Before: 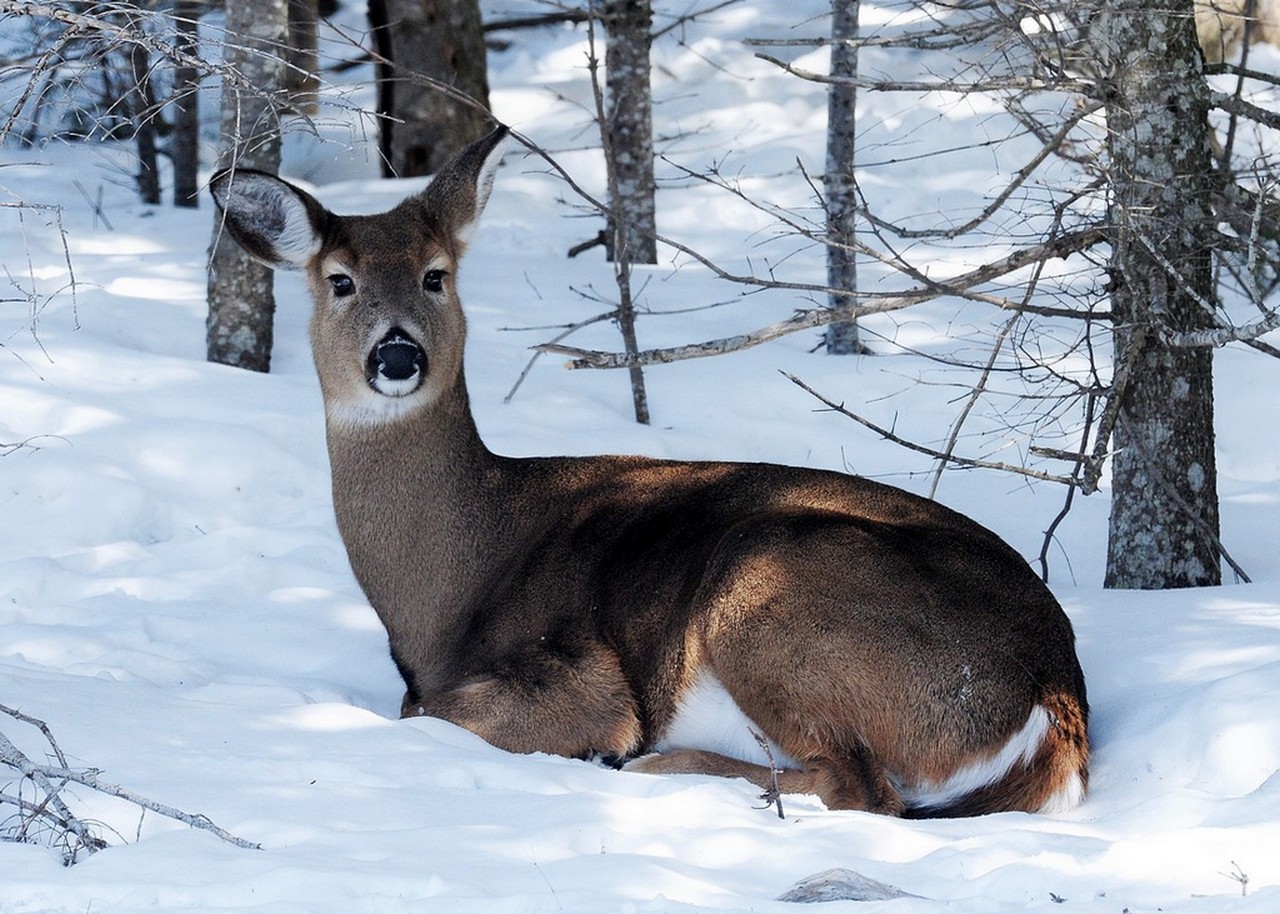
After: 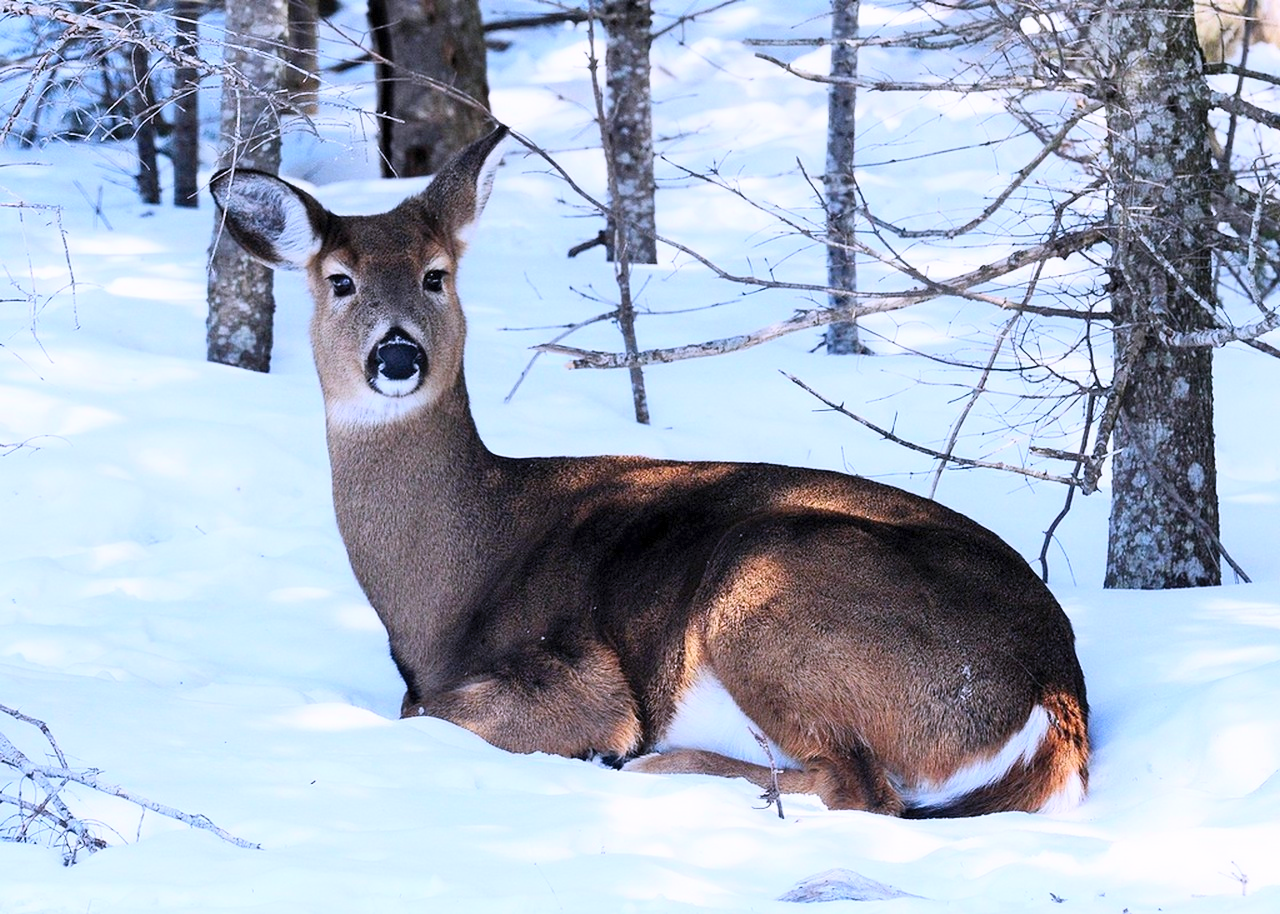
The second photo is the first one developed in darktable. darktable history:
contrast brightness saturation: contrast 0.24, brightness 0.26, saturation 0.39
white balance: red 1.004, blue 1.096
